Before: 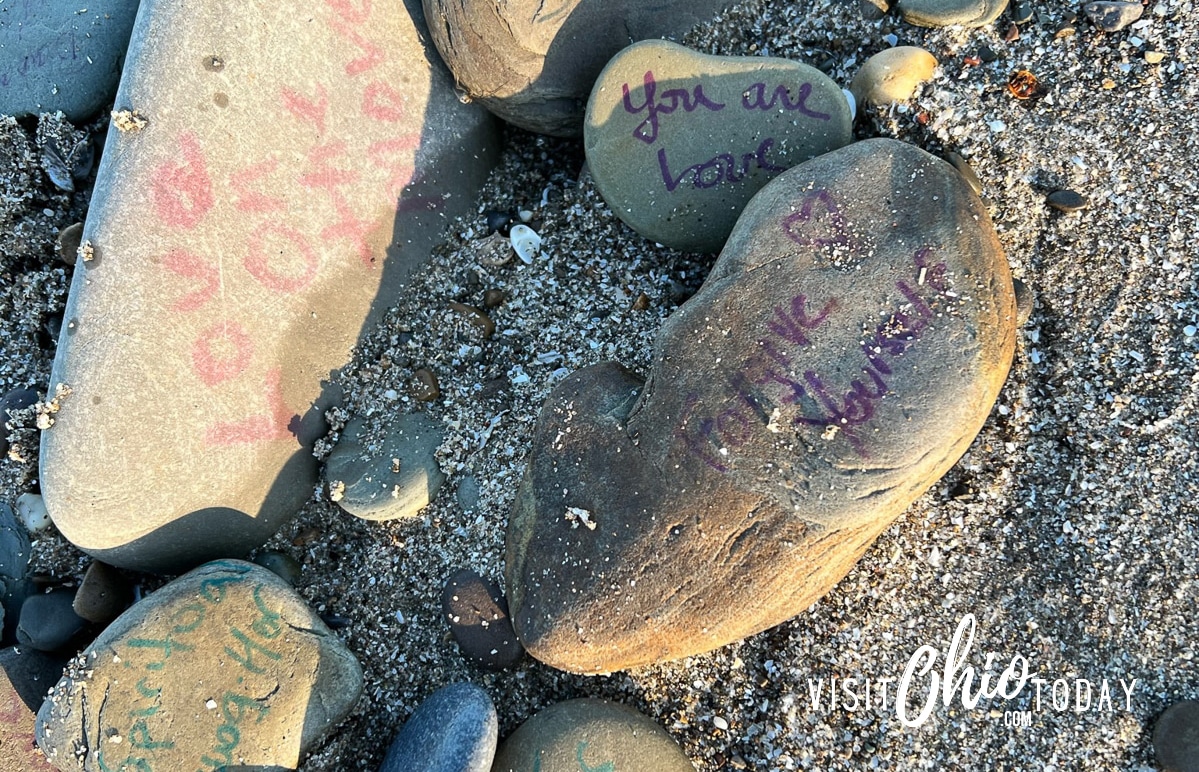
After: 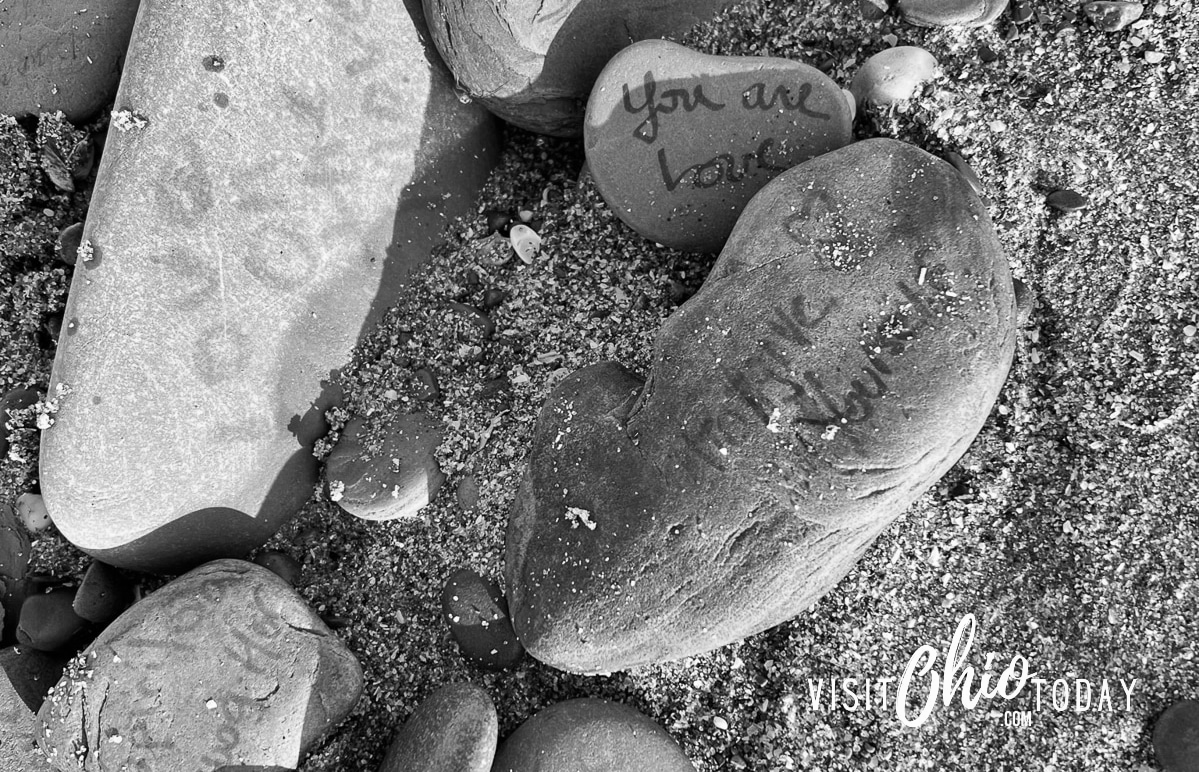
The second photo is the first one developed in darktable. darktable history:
shadows and highlights: radius 108.52, shadows 44.07, highlights -67.8, low approximation 0.01, soften with gaussian
monochrome: a 16.06, b 15.48, size 1
